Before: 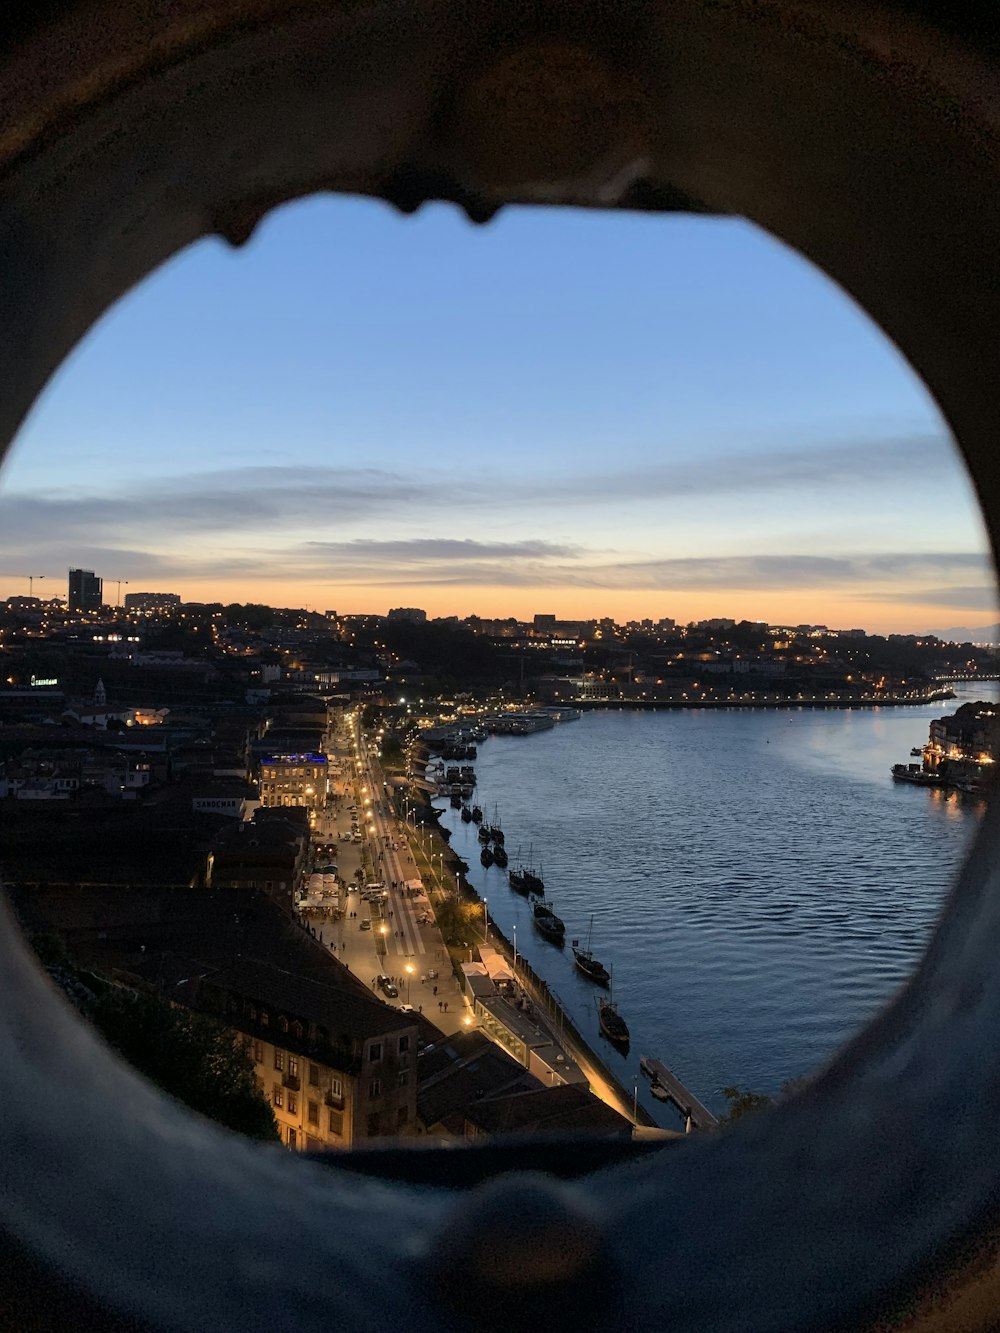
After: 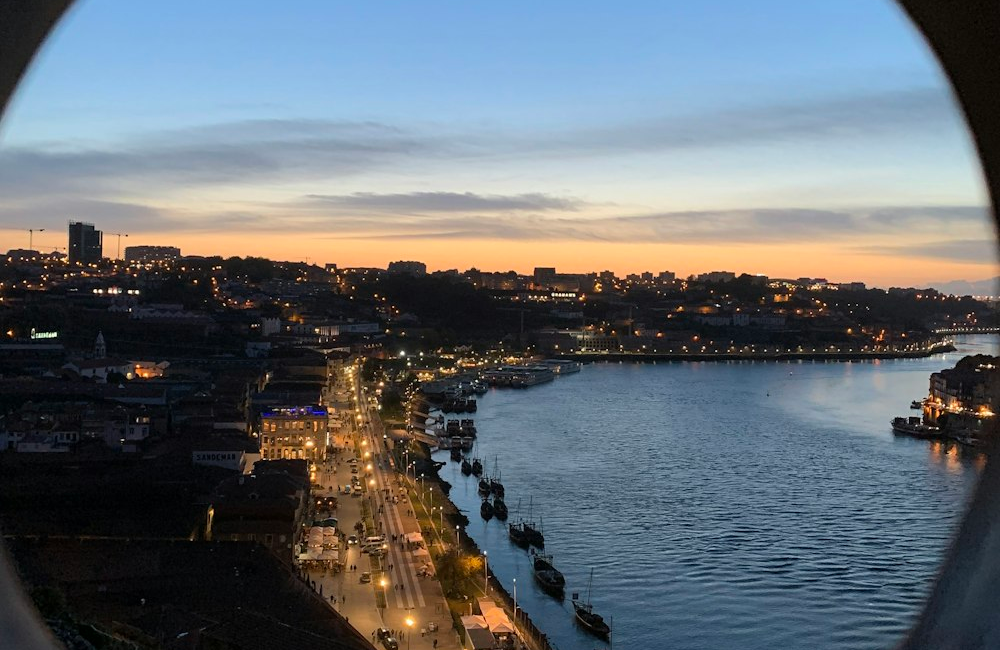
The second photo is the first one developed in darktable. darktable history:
crop and rotate: top 26.036%, bottom 25.128%
